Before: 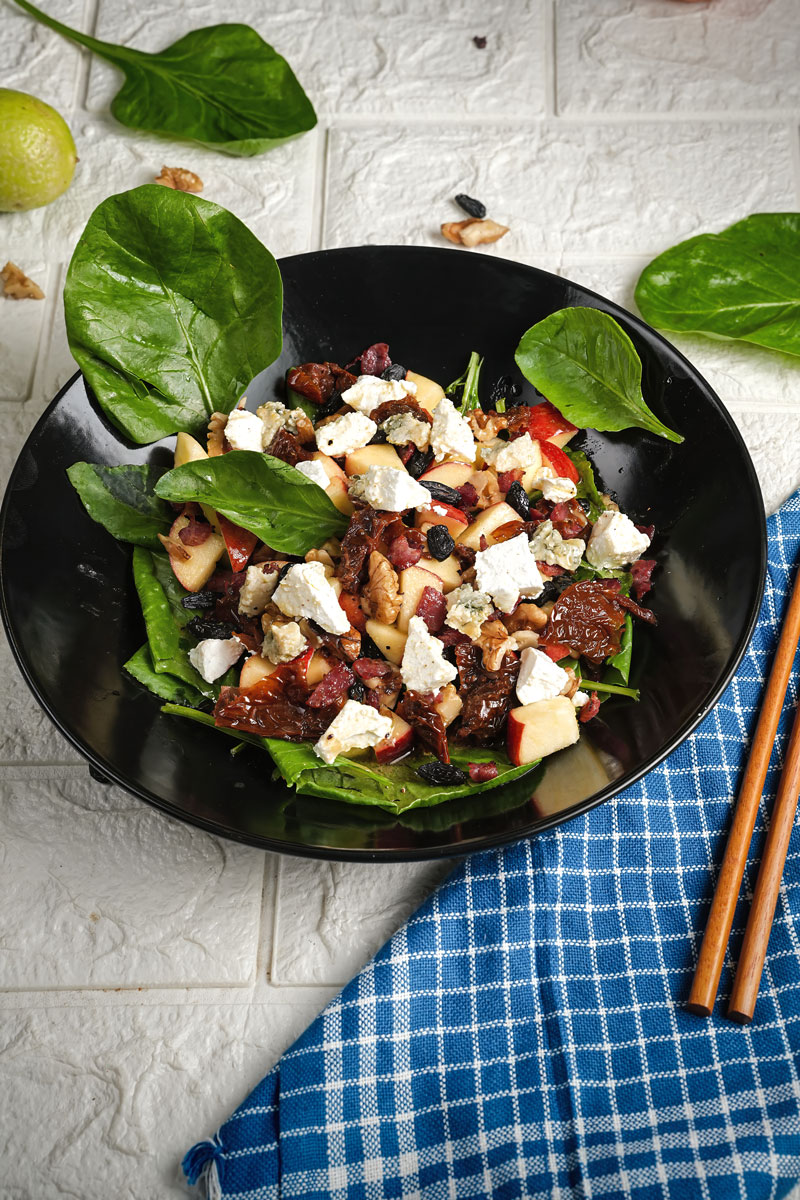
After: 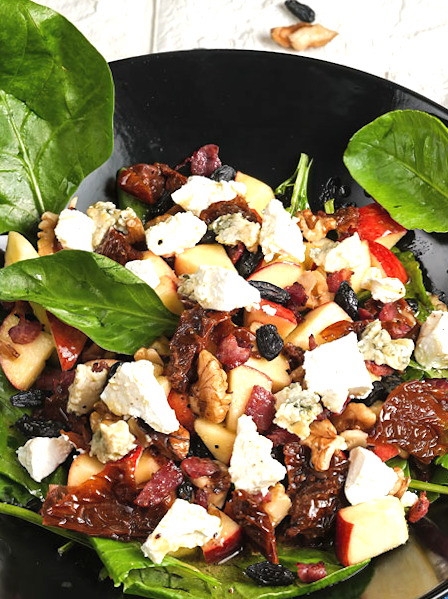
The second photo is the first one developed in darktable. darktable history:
exposure: black level correction 0, exposure 0.5 EV, compensate exposure bias true, compensate highlight preservation false
rotate and perspective: rotation 0.226°, lens shift (vertical) -0.042, crop left 0.023, crop right 0.982, crop top 0.006, crop bottom 0.994
crop: left 20.932%, top 15.471%, right 21.848%, bottom 34.081%
